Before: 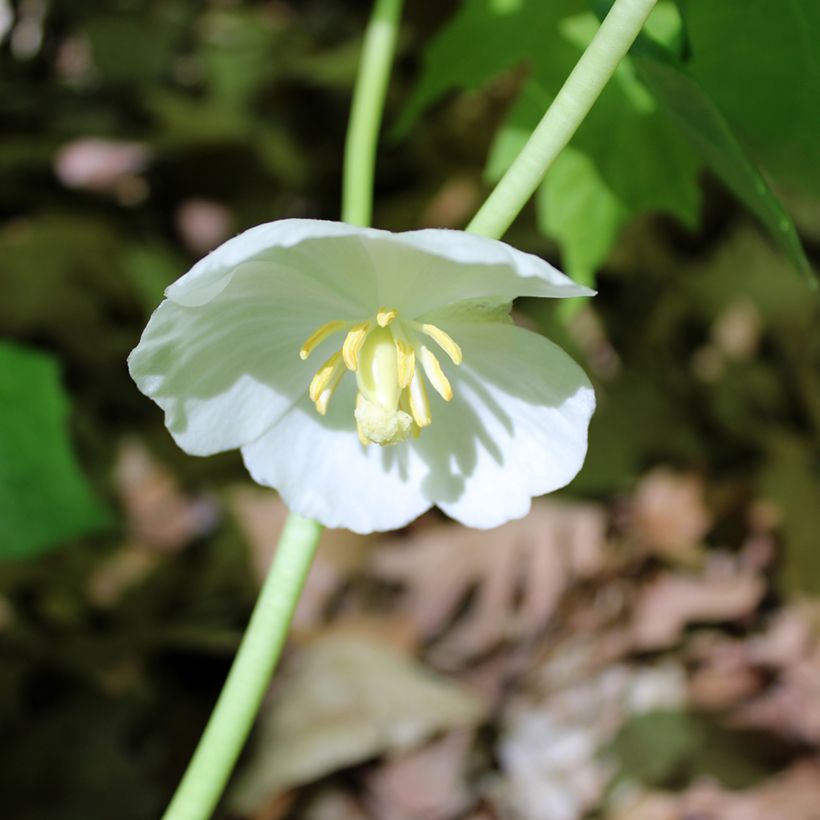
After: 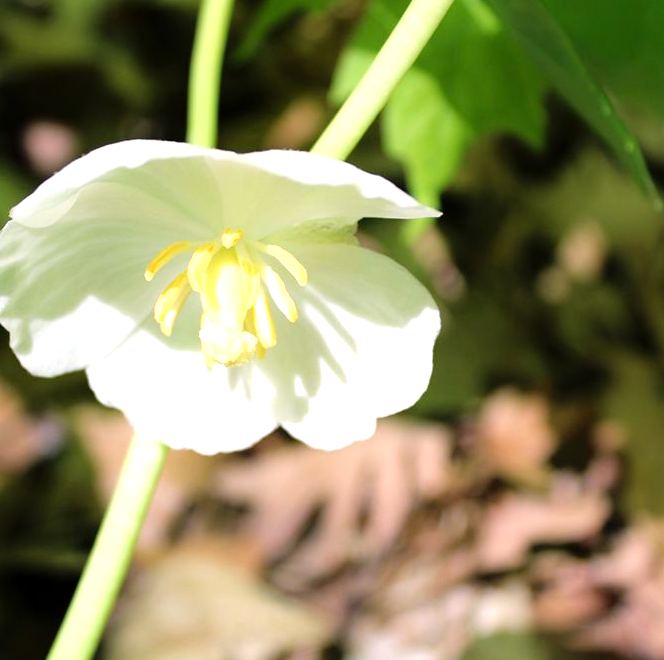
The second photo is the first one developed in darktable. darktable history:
levels: levels [0, 0.478, 1]
color balance rgb: highlights gain › chroma 3.007%, highlights gain › hue 54.36°, perceptual saturation grading › global saturation 0.529%, global vibrance 14.449%
tone equalizer: -8 EV -0.742 EV, -7 EV -0.732 EV, -6 EV -0.598 EV, -5 EV -0.389 EV, -3 EV 0.4 EV, -2 EV 0.6 EV, -1 EV 0.687 EV, +0 EV 0.763 EV
crop: left 19.005%, top 9.69%, bottom 9.717%
